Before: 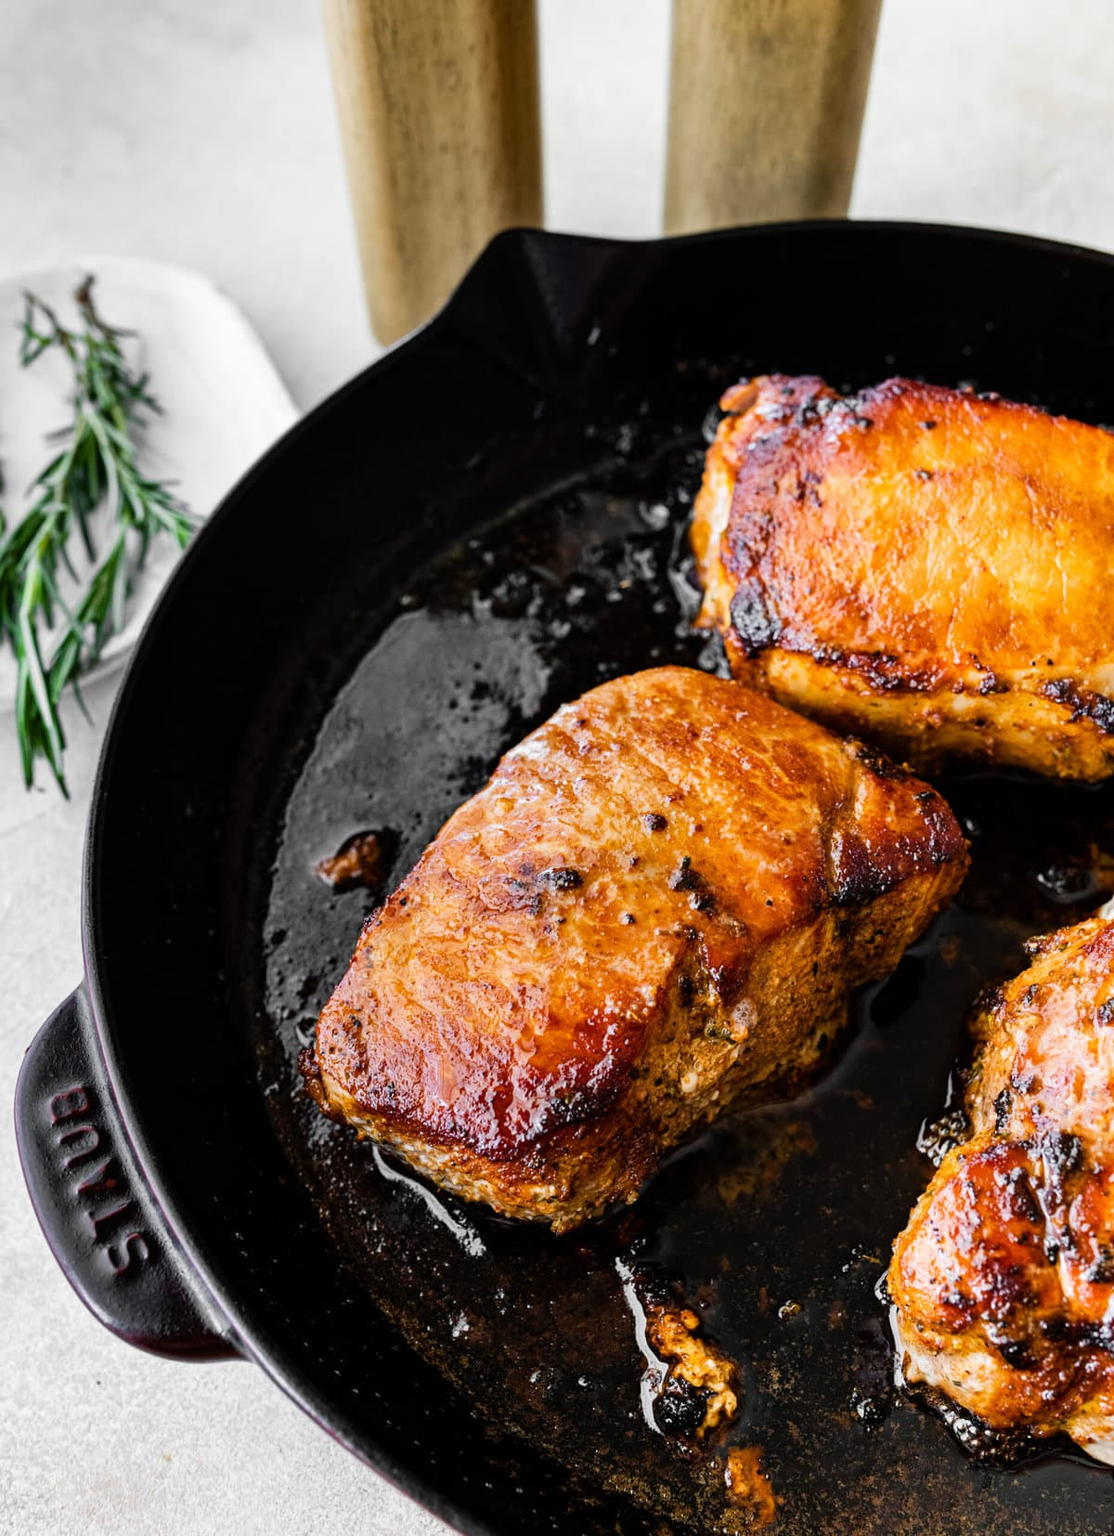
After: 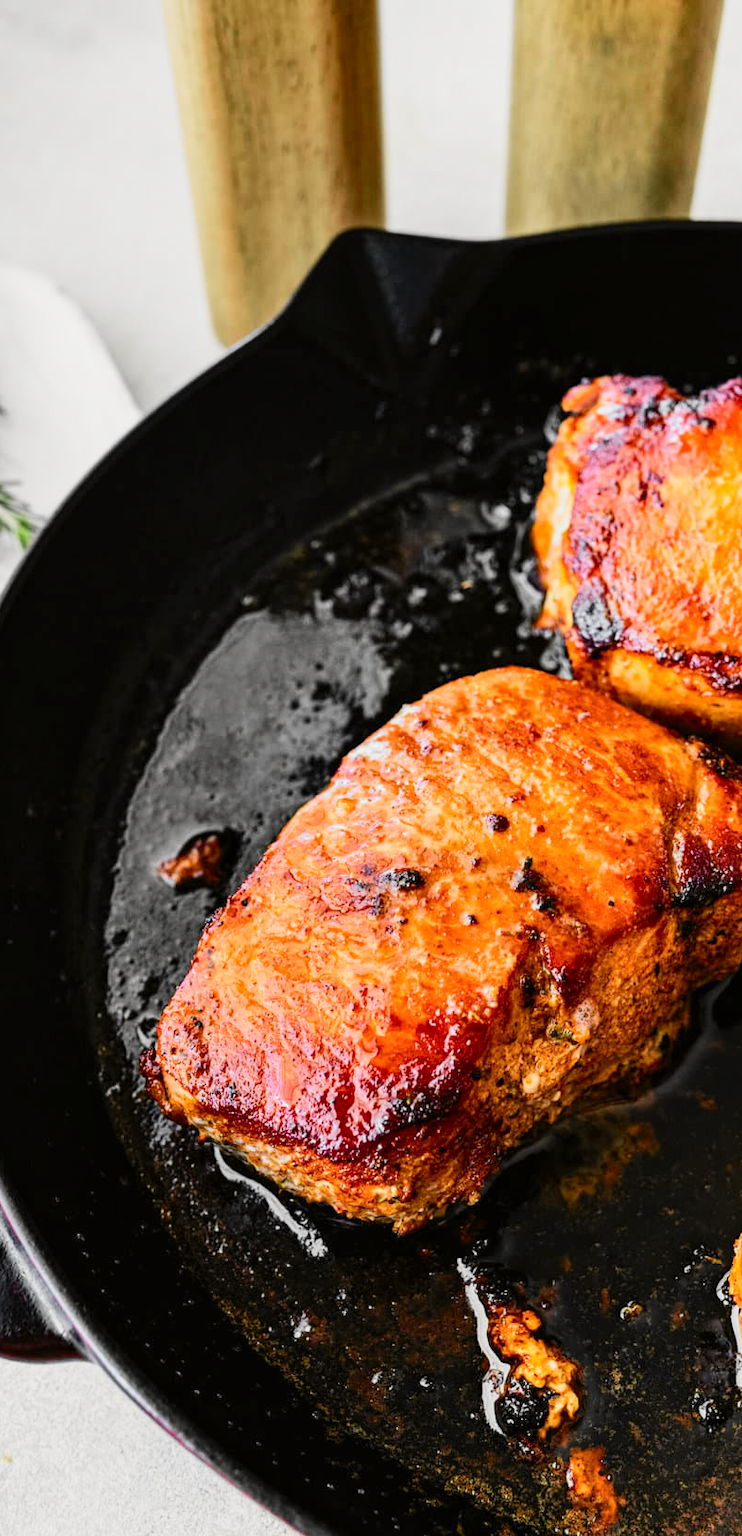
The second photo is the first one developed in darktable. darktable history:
crop and rotate: left 14.292%, right 19.041%
local contrast: highlights 100%, shadows 100%, detail 120%, midtone range 0.2
tone curve: curves: ch0 [(0, 0.017) (0.239, 0.277) (0.508, 0.593) (0.826, 0.855) (1, 0.945)]; ch1 [(0, 0) (0.401, 0.42) (0.442, 0.47) (0.492, 0.498) (0.511, 0.504) (0.555, 0.586) (0.681, 0.739) (1, 1)]; ch2 [(0, 0) (0.411, 0.433) (0.5, 0.504) (0.545, 0.574) (1, 1)], color space Lab, independent channels, preserve colors none
